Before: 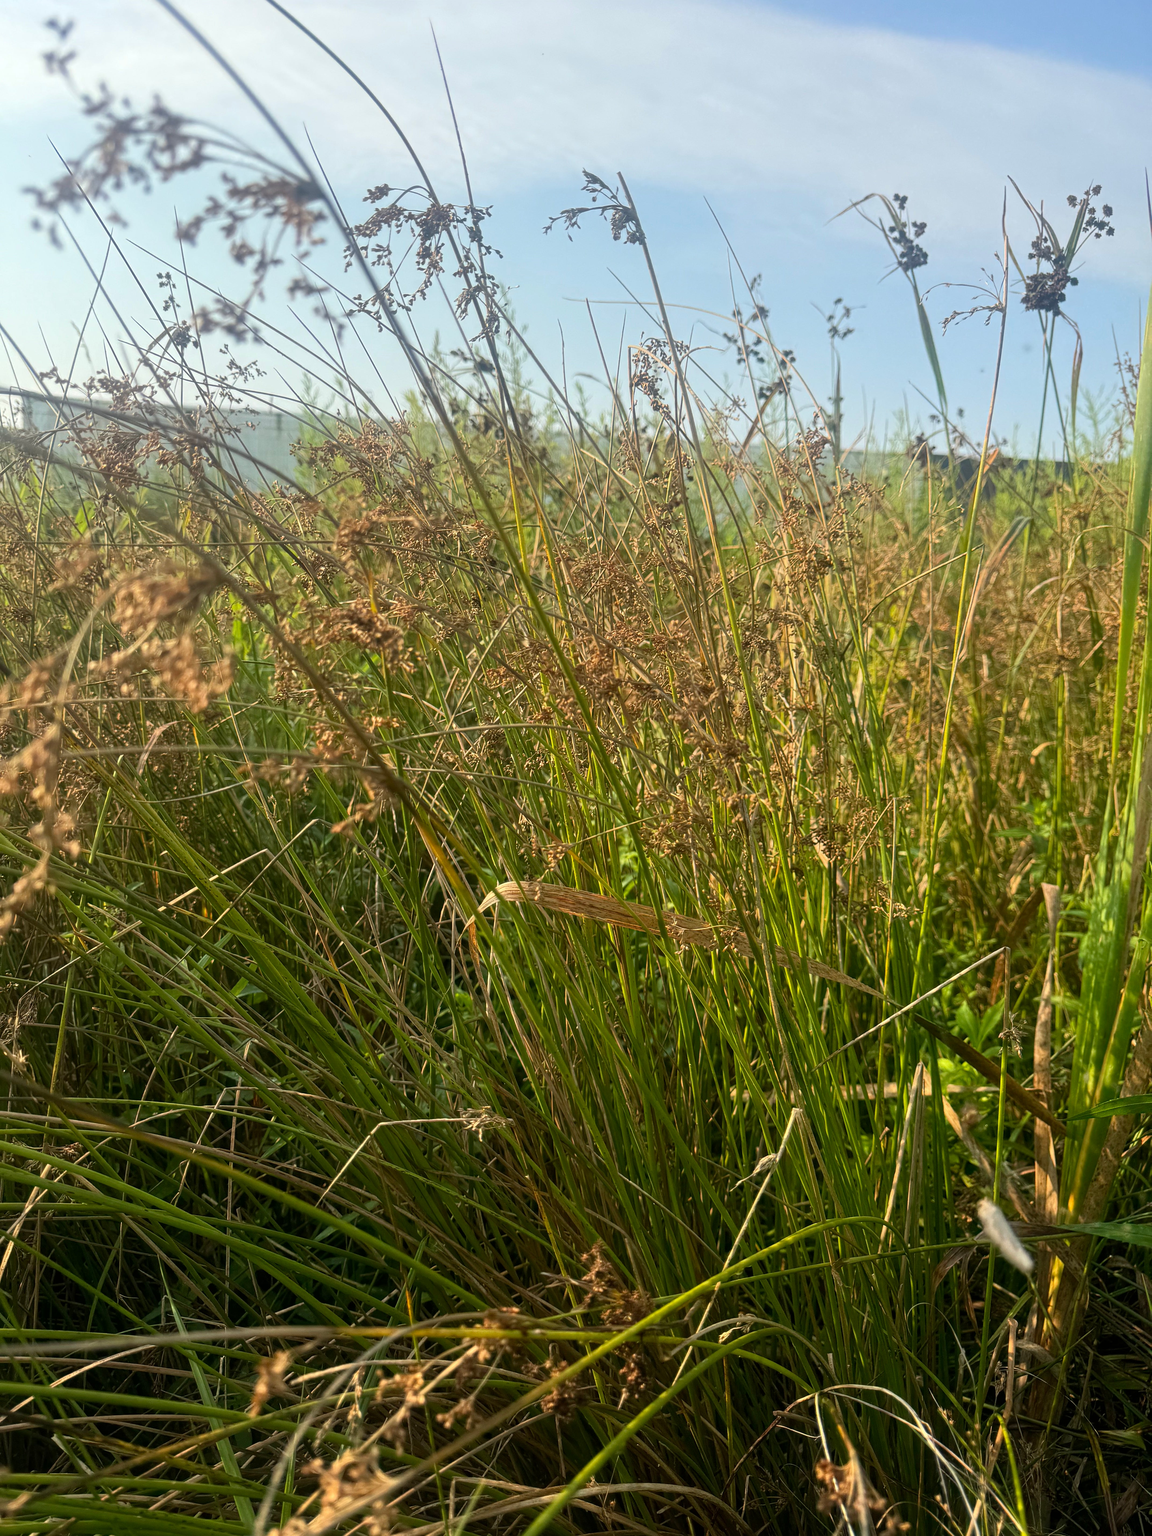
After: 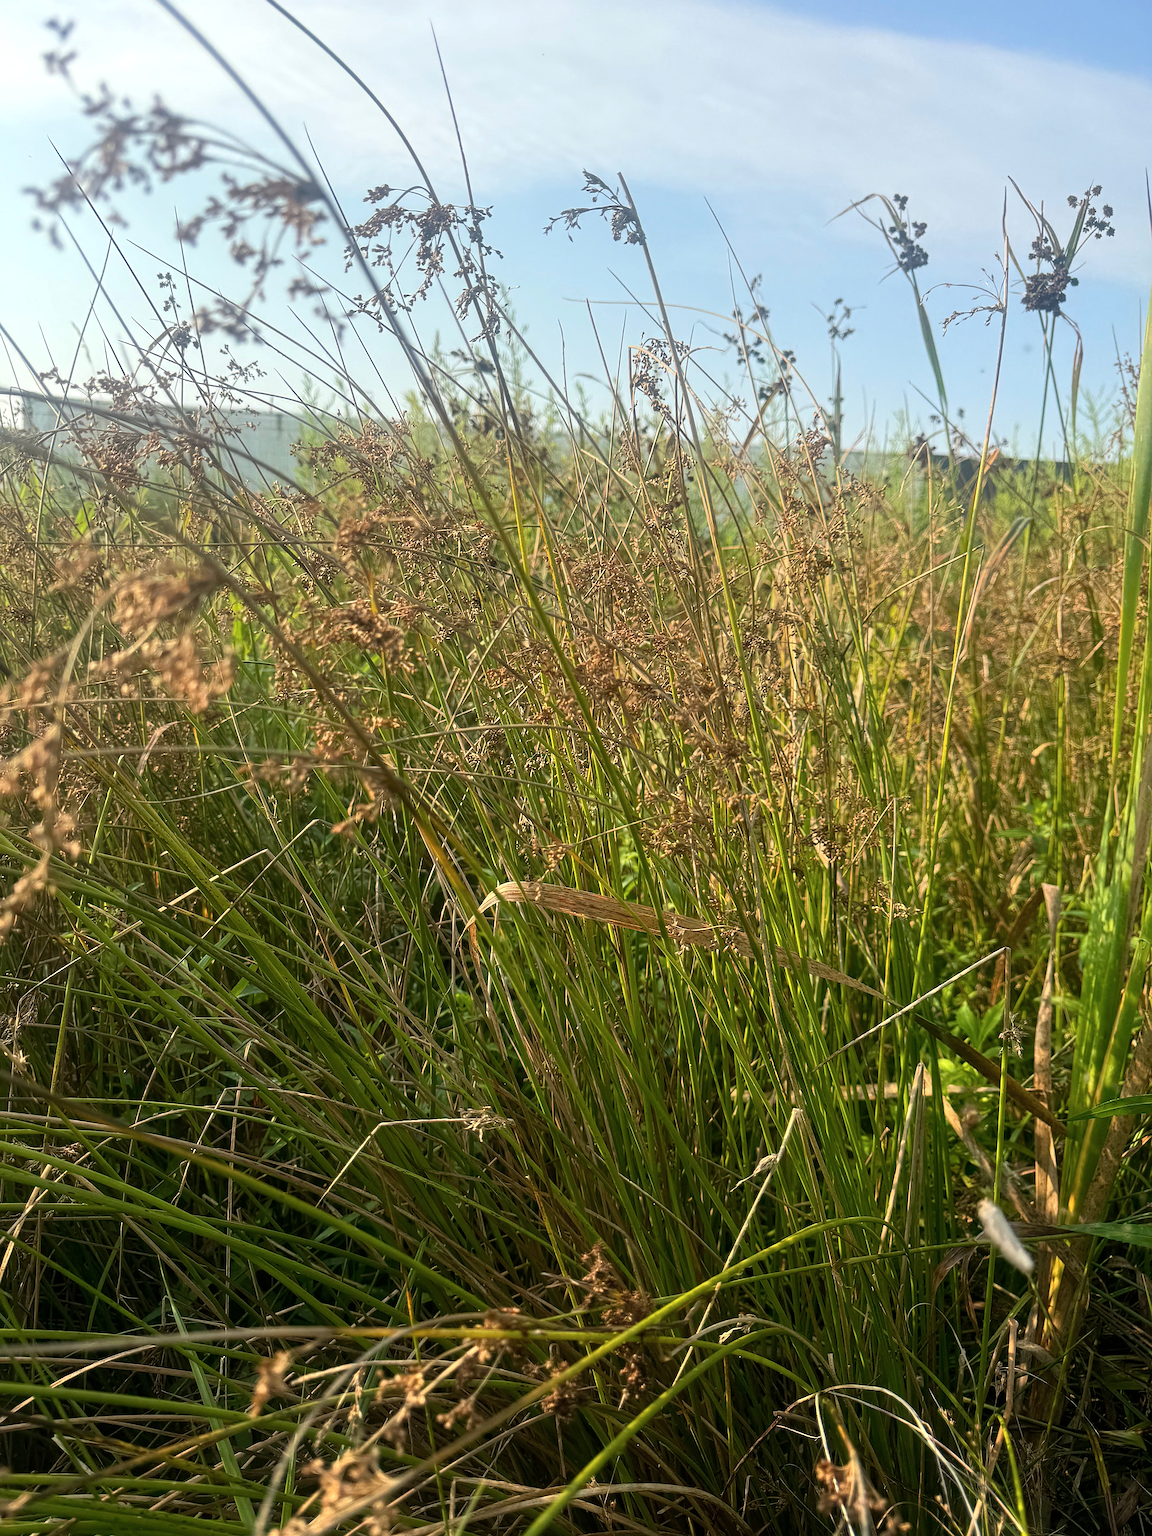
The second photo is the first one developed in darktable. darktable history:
color zones: curves: ch1 [(0, 0.469) (0.001, 0.469) (0.12, 0.446) (0.248, 0.469) (0.5, 0.5) (0.748, 0.5) (0.999, 0.469) (1, 0.469)]
exposure: exposure 0.127 EV, compensate highlight preservation false
sharpen: on, module defaults
